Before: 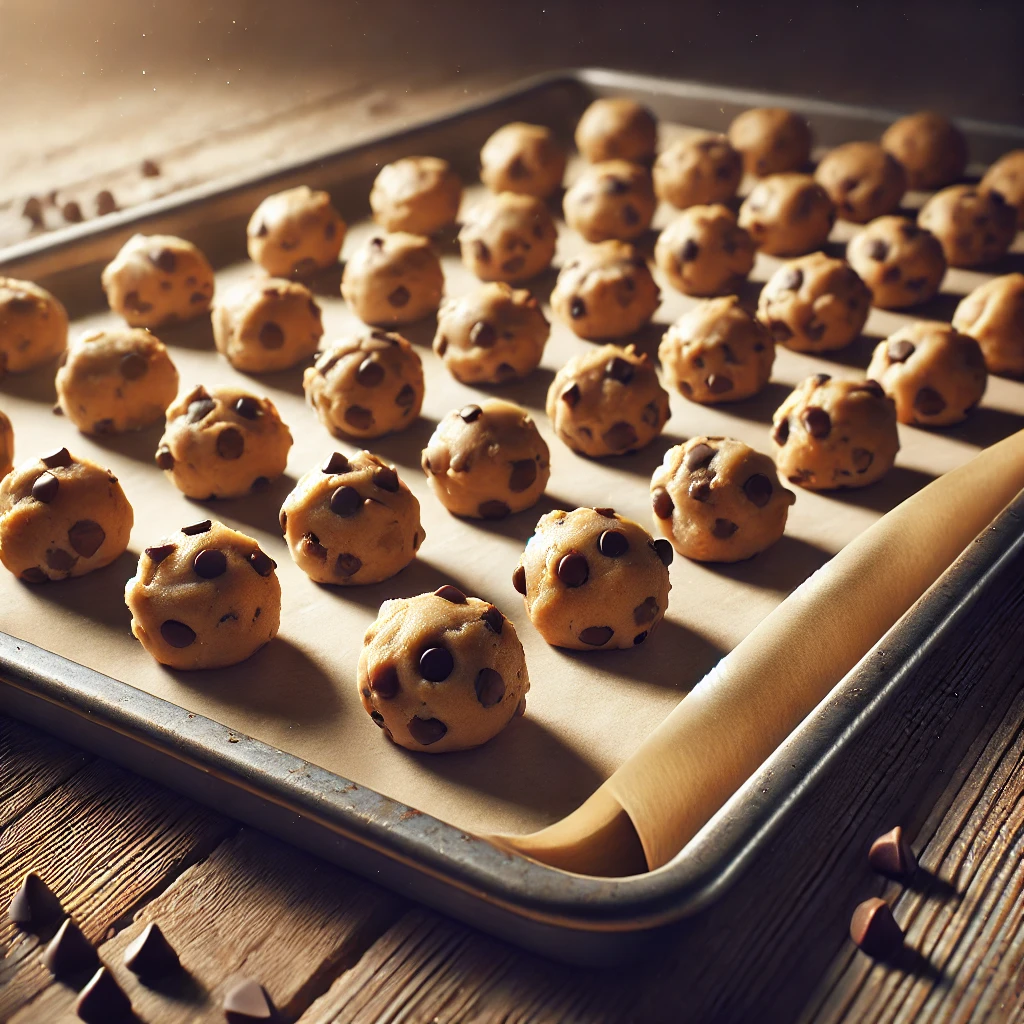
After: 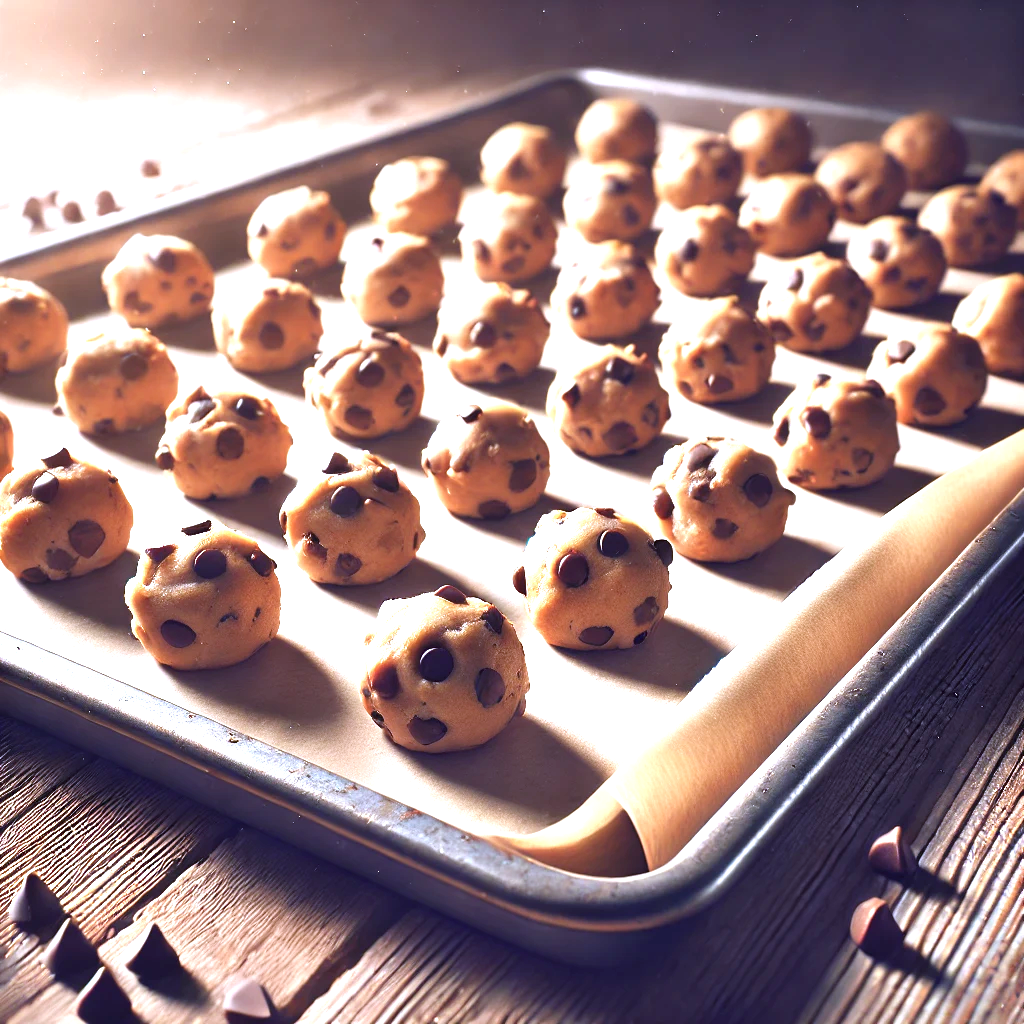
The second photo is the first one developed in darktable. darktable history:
color calibration: illuminant as shot in camera, x 0.379, y 0.396, temperature 4138.76 K
exposure: black level correction 0, exposure 1.173 EV, compensate exposure bias true, compensate highlight preservation false
